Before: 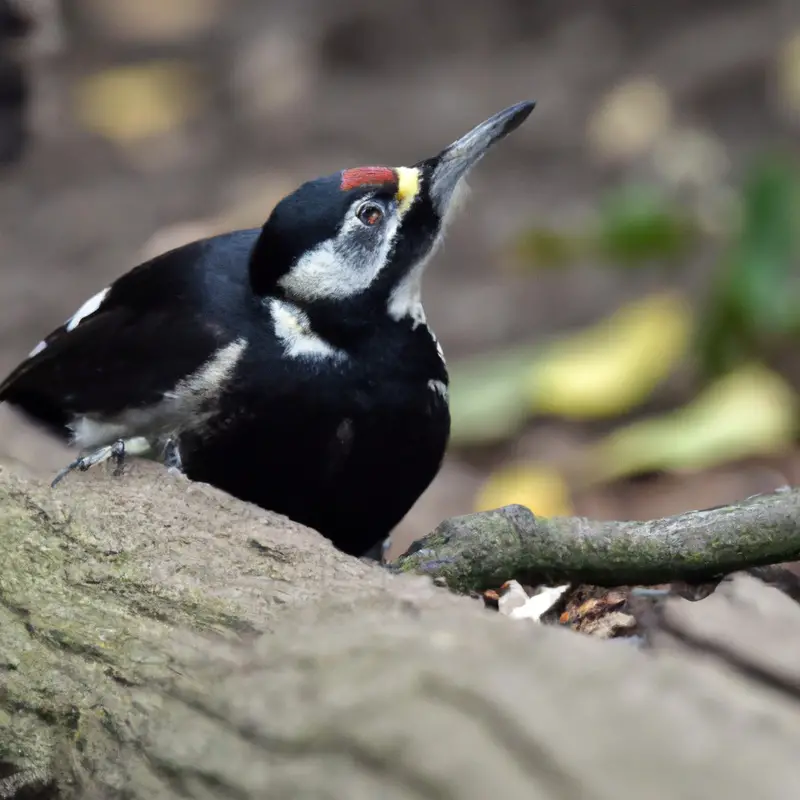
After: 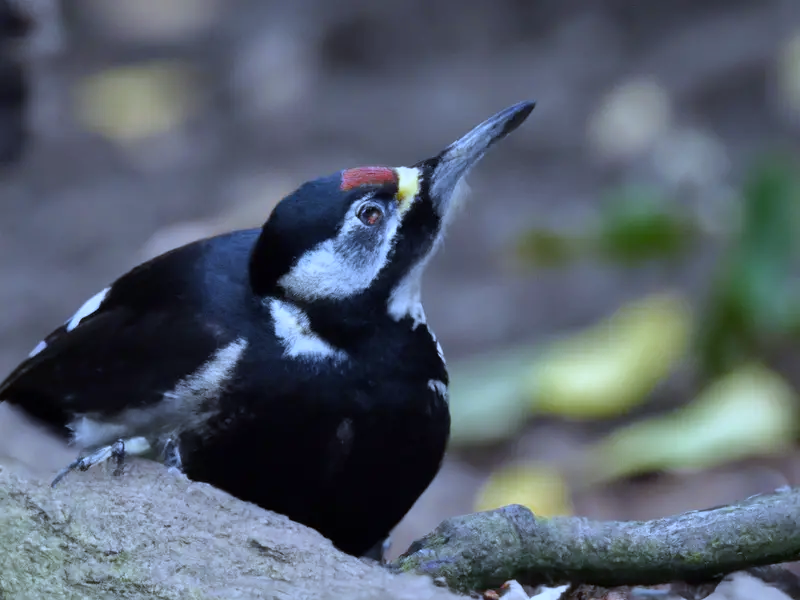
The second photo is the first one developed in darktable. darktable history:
white balance: red 0.871, blue 1.249
color zones: curves: ch0 [(0, 0.444) (0.143, 0.442) (0.286, 0.441) (0.429, 0.441) (0.571, 0.441) (0.714, 0.441) (0.857, 0.442) (1, 0.444)]
crop: bottom 24.988%
